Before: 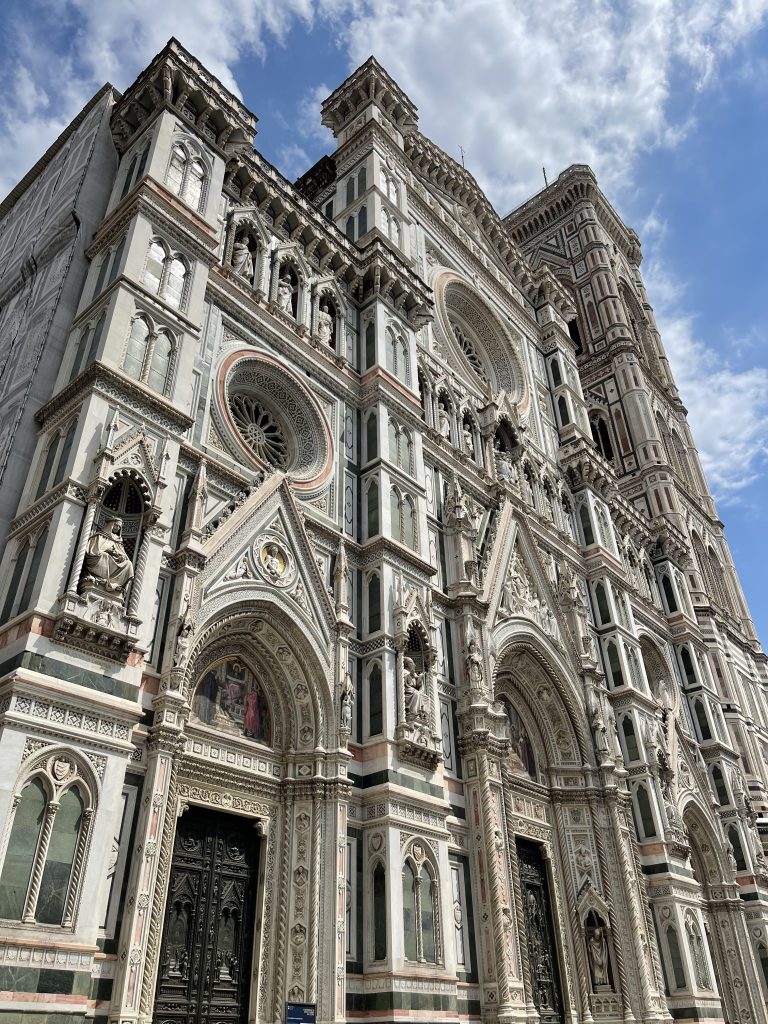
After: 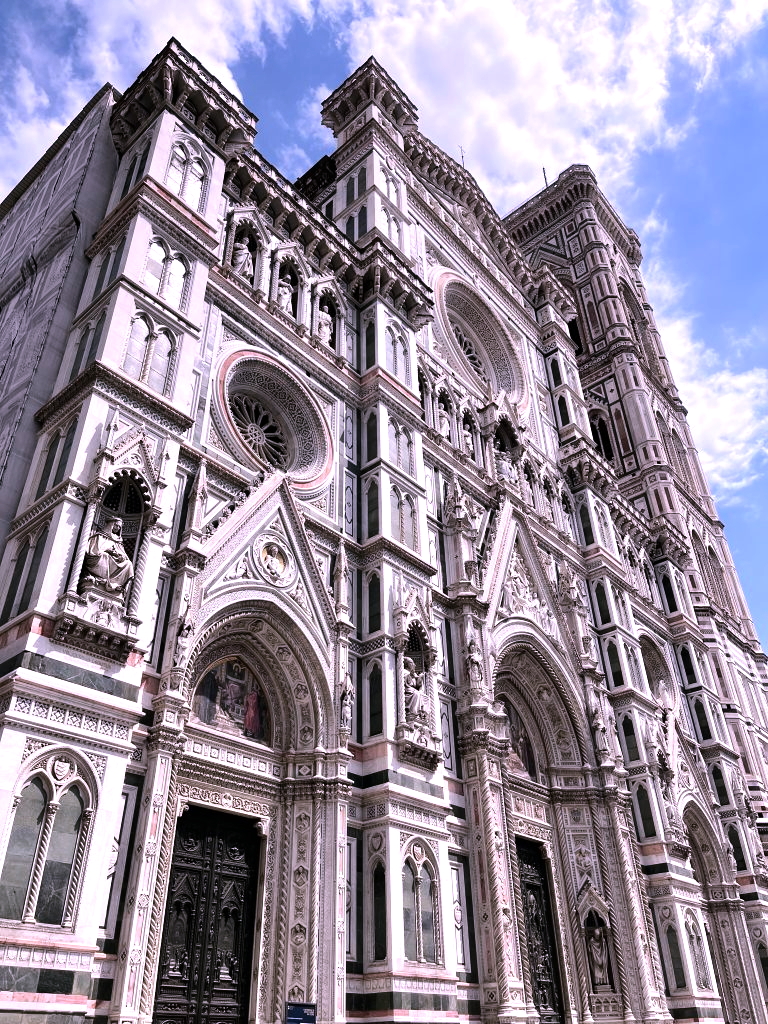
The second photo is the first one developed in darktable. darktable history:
color correction: highlights a* 15.79, highlights b* -20.64
tone equalizer: -8 EV -0.775 EV, -7 EV -0.718 EV, -6 EV -0.63 EV, -5 EV -0.38 EV, -3 EV 0.401 EV, -2 EV 0.6 EV, -1 EV 0.691 EV, +0 EV 0.769 EV, smoothing diameter 2.05%, edges refinement/feathering 22.96, mask exposure compensation -1.57 EV, filter diffusion 5
